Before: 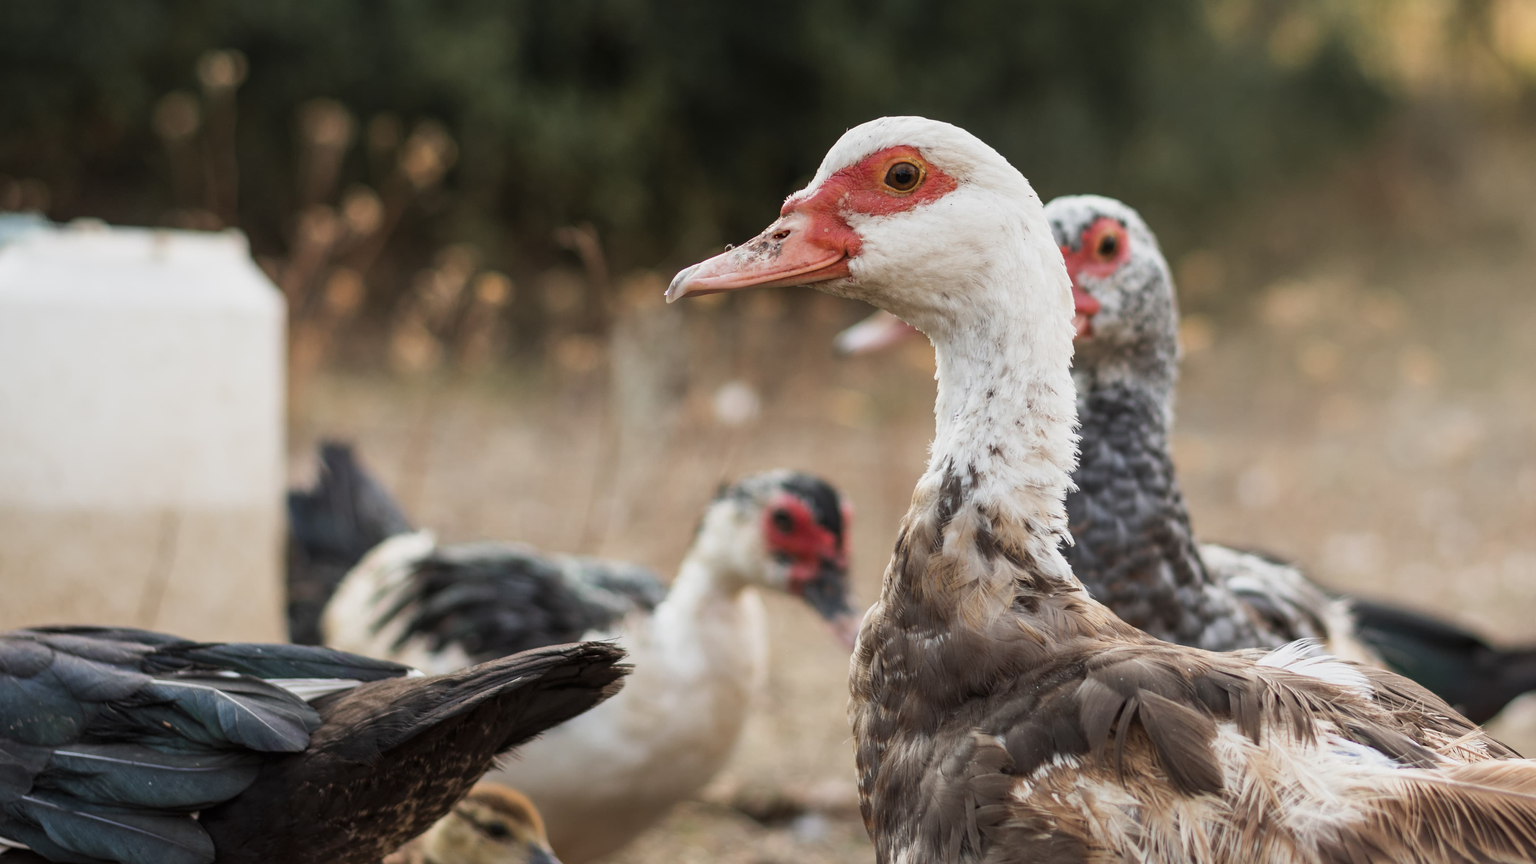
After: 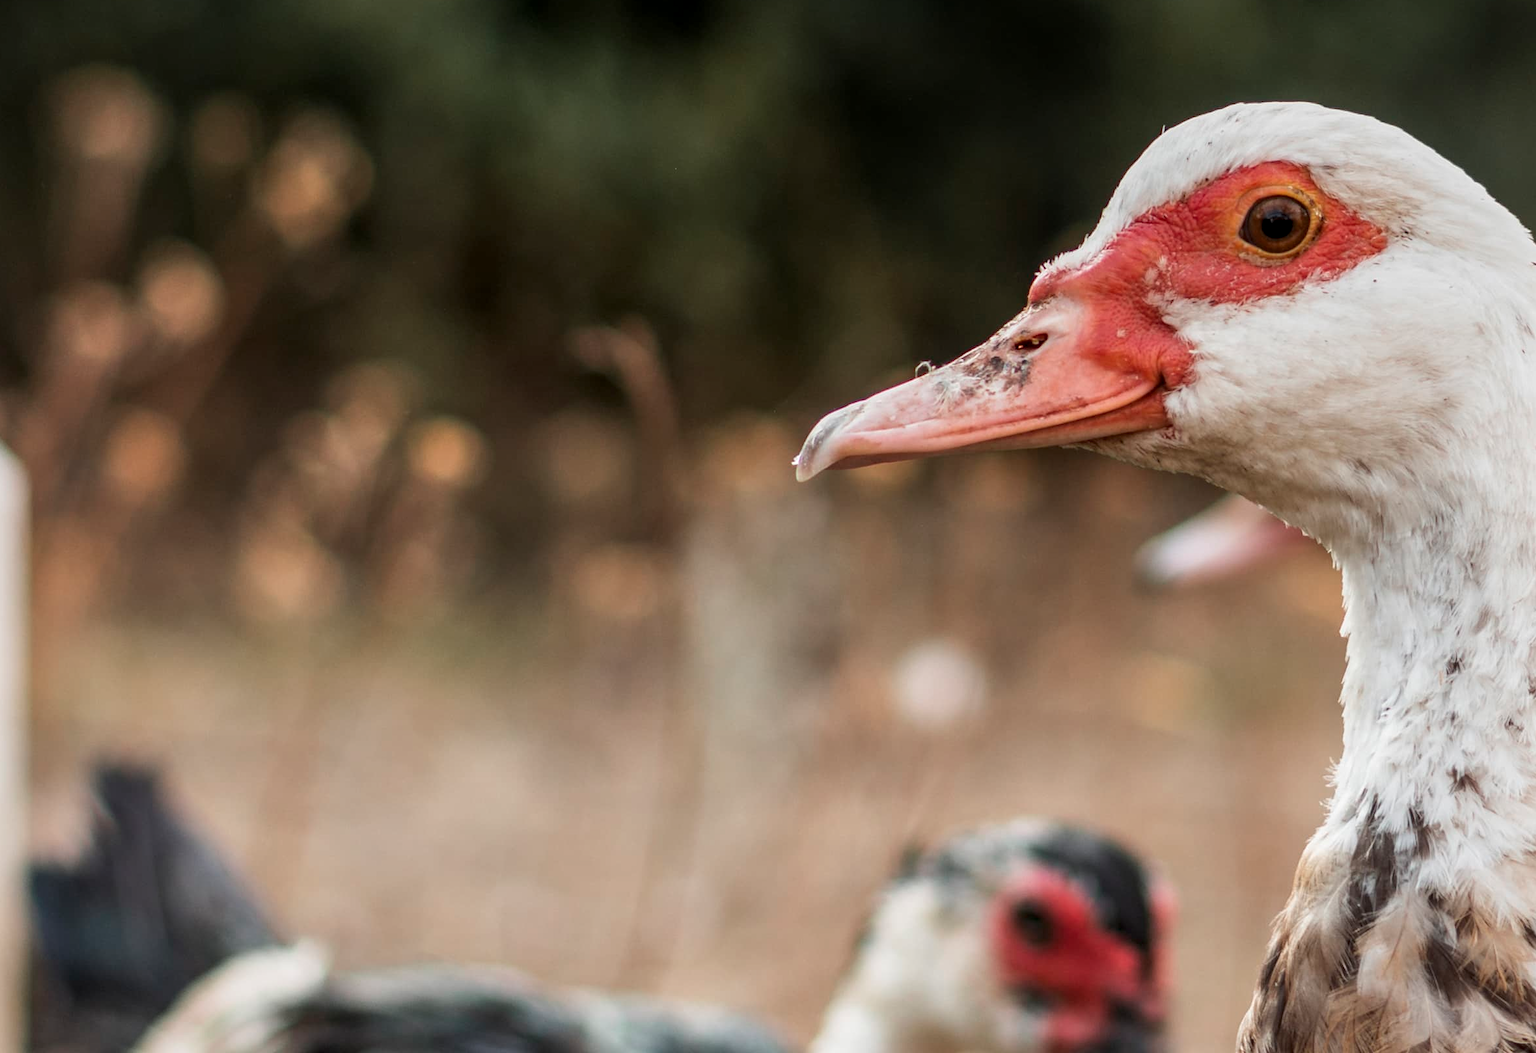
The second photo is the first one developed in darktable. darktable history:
crop: left 17.835%, top 7.675%, right 32.881%, bottom 32.213%
local contrast: on, module defaults
